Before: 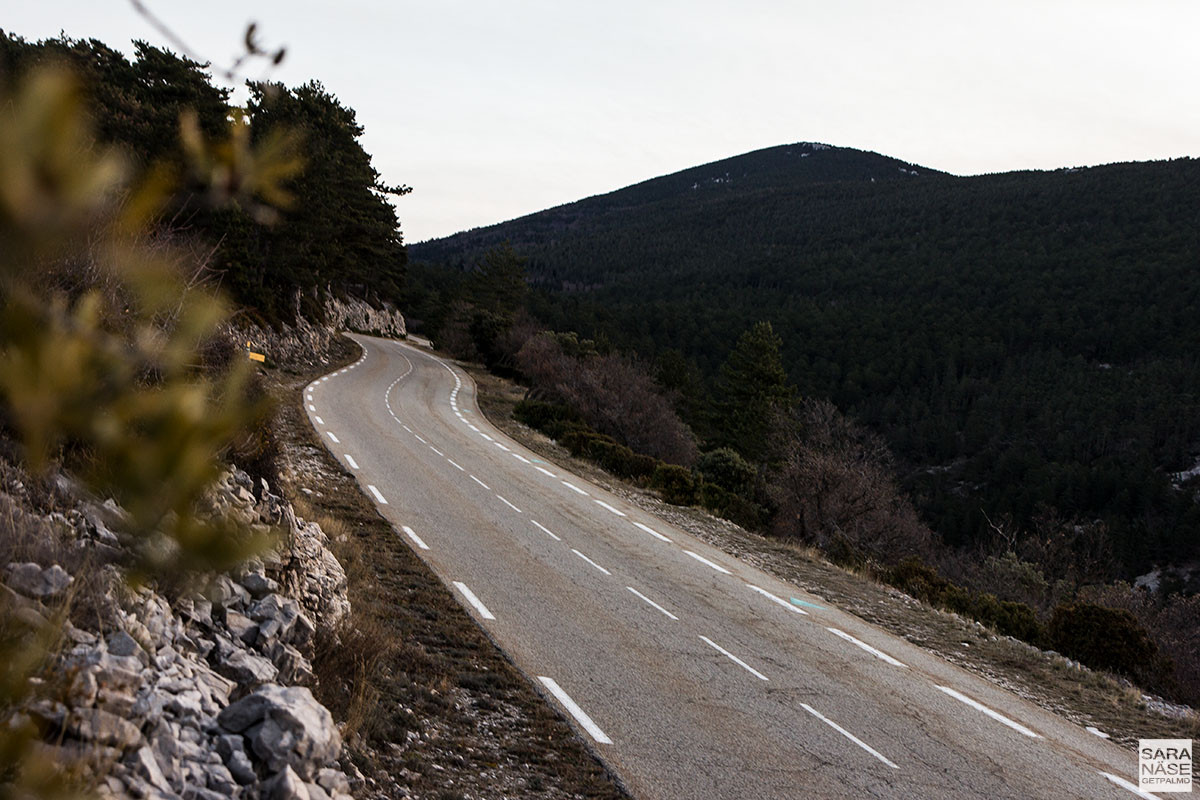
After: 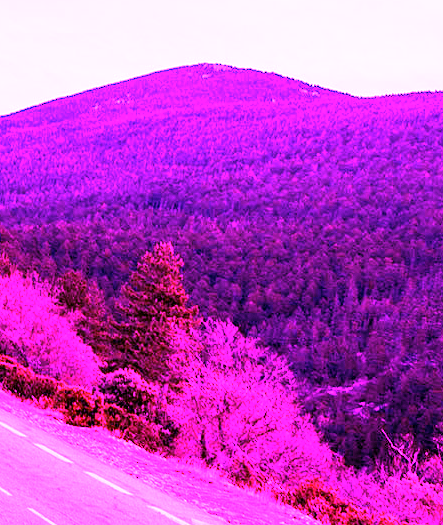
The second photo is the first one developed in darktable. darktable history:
white balance: red 8, blue 8
crop and rotate: left 49.936%, top 10.094%, right 13.136%, bottom 24.256%
